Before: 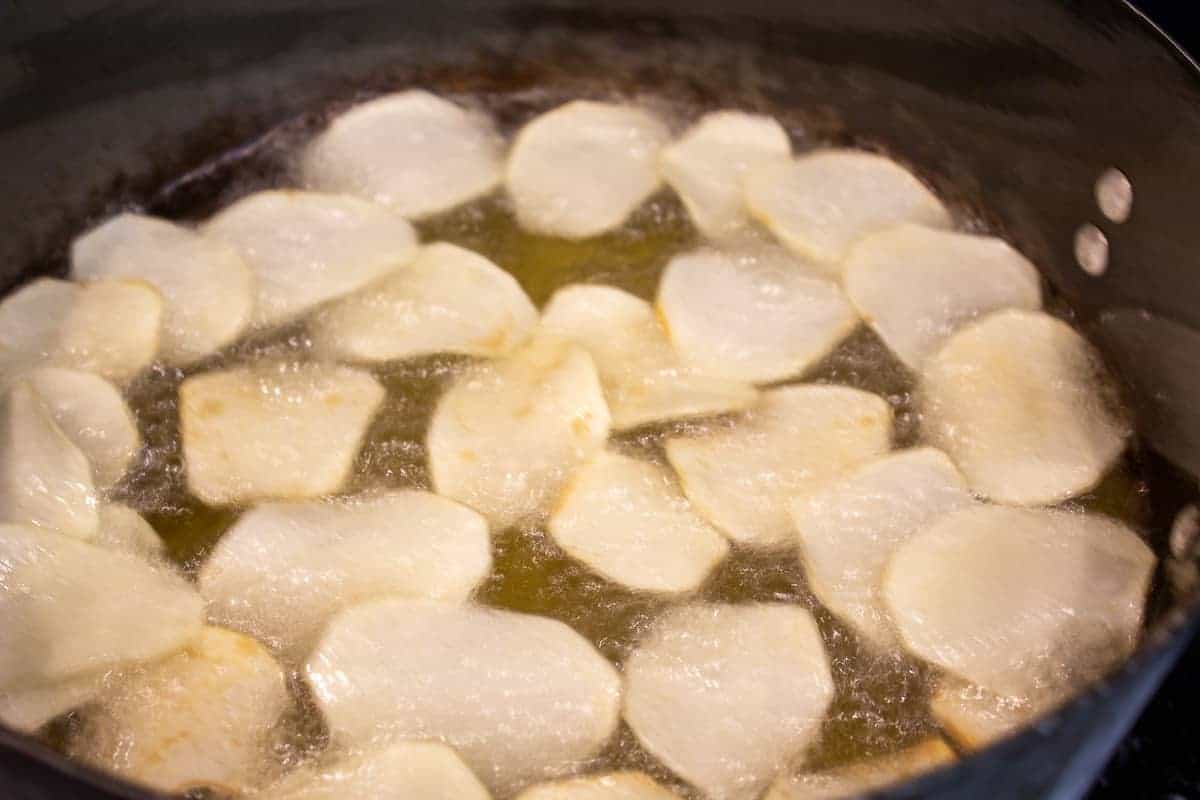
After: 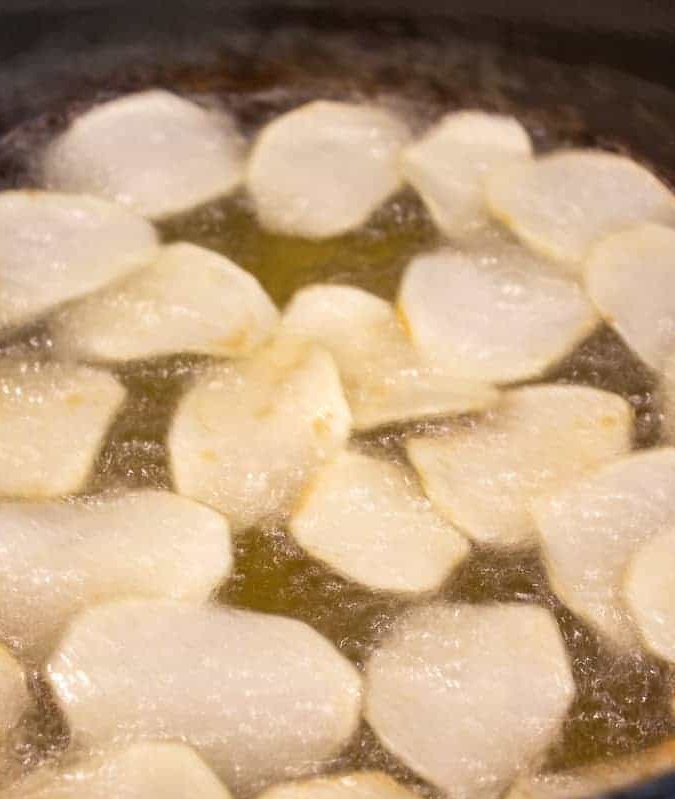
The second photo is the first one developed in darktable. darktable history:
crop: left 21.591%, right 22.121%, bottom 0.013%
